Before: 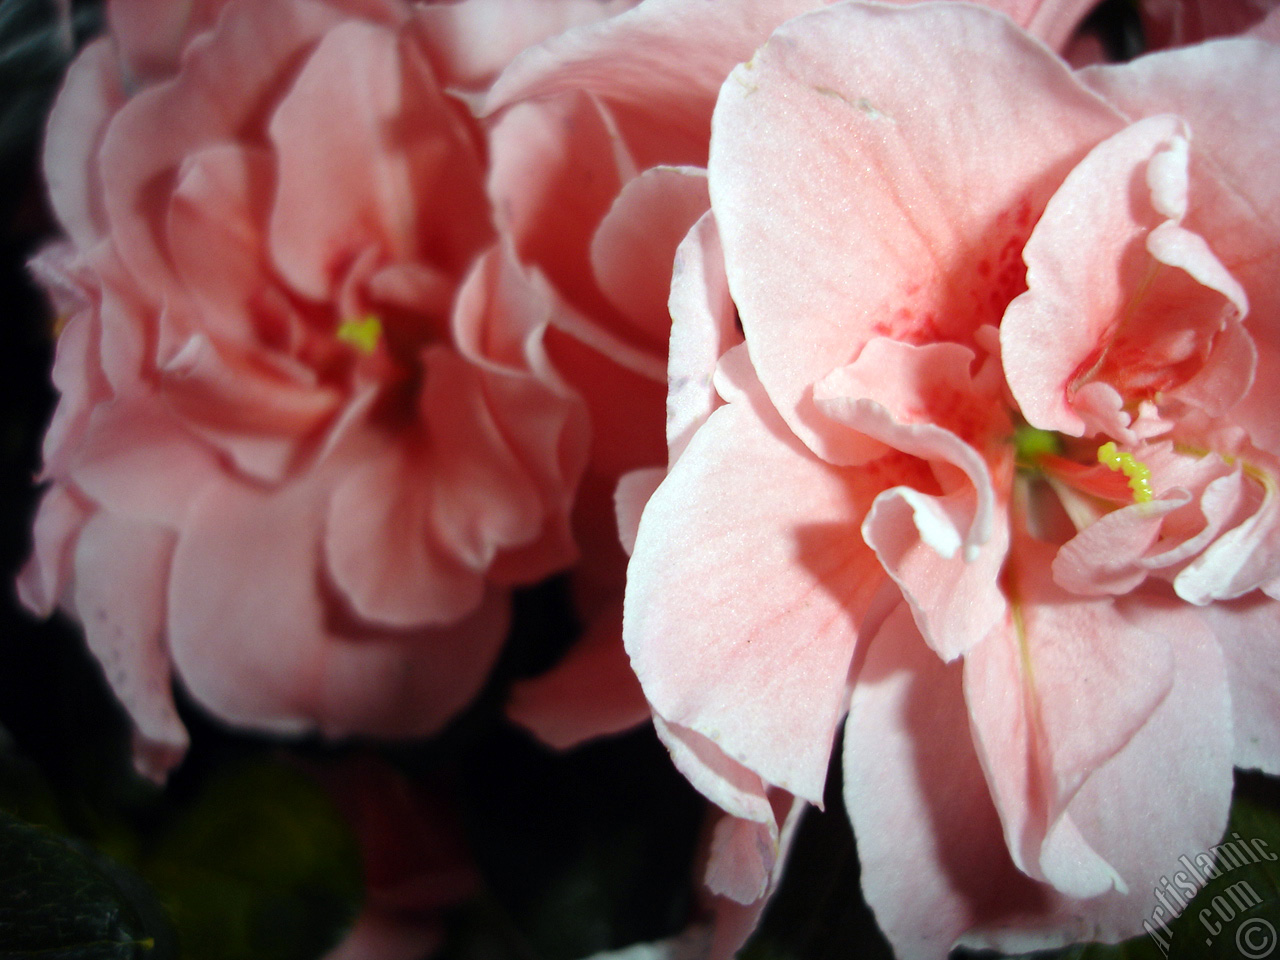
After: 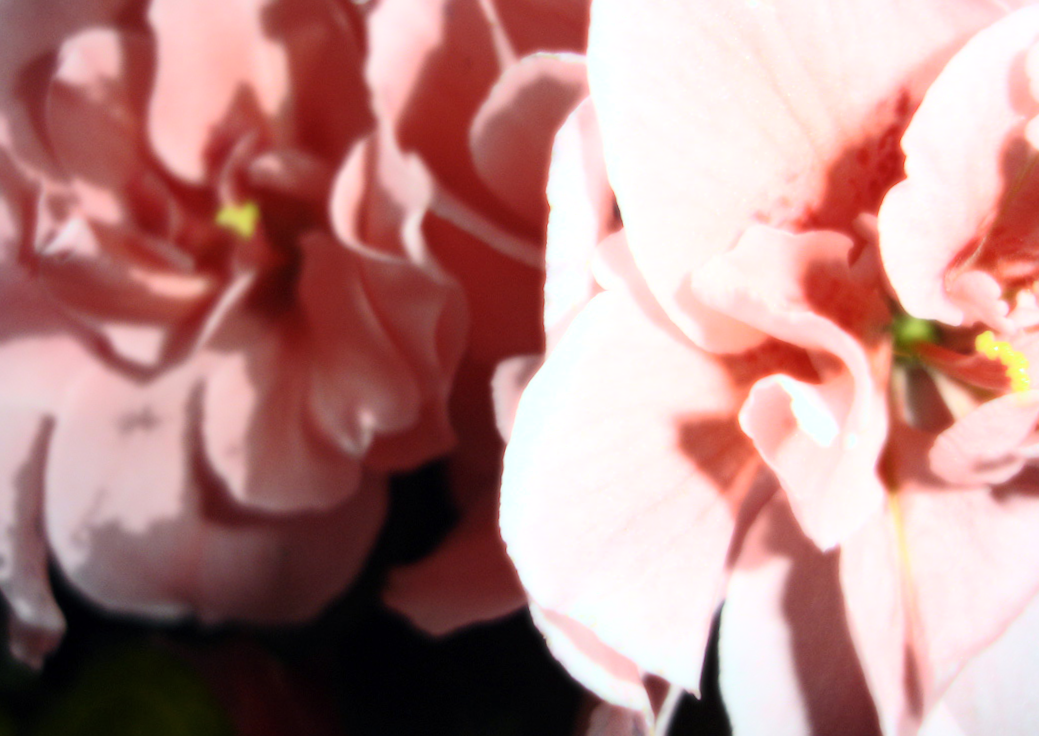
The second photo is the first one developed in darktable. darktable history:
bloom: size 0%, threshold 54.82%, strength 8.31%
contrast brightness saturation: saturation -0.05
rotate and perspective: rotation -3°, crop left 0.031, crop right 0.968, crop top 0.07, crop bottom 0.93
crop and rotate: angle -3.27°, left 5.211%, top 5.211%, right 4.607%, bottom 4.607%
